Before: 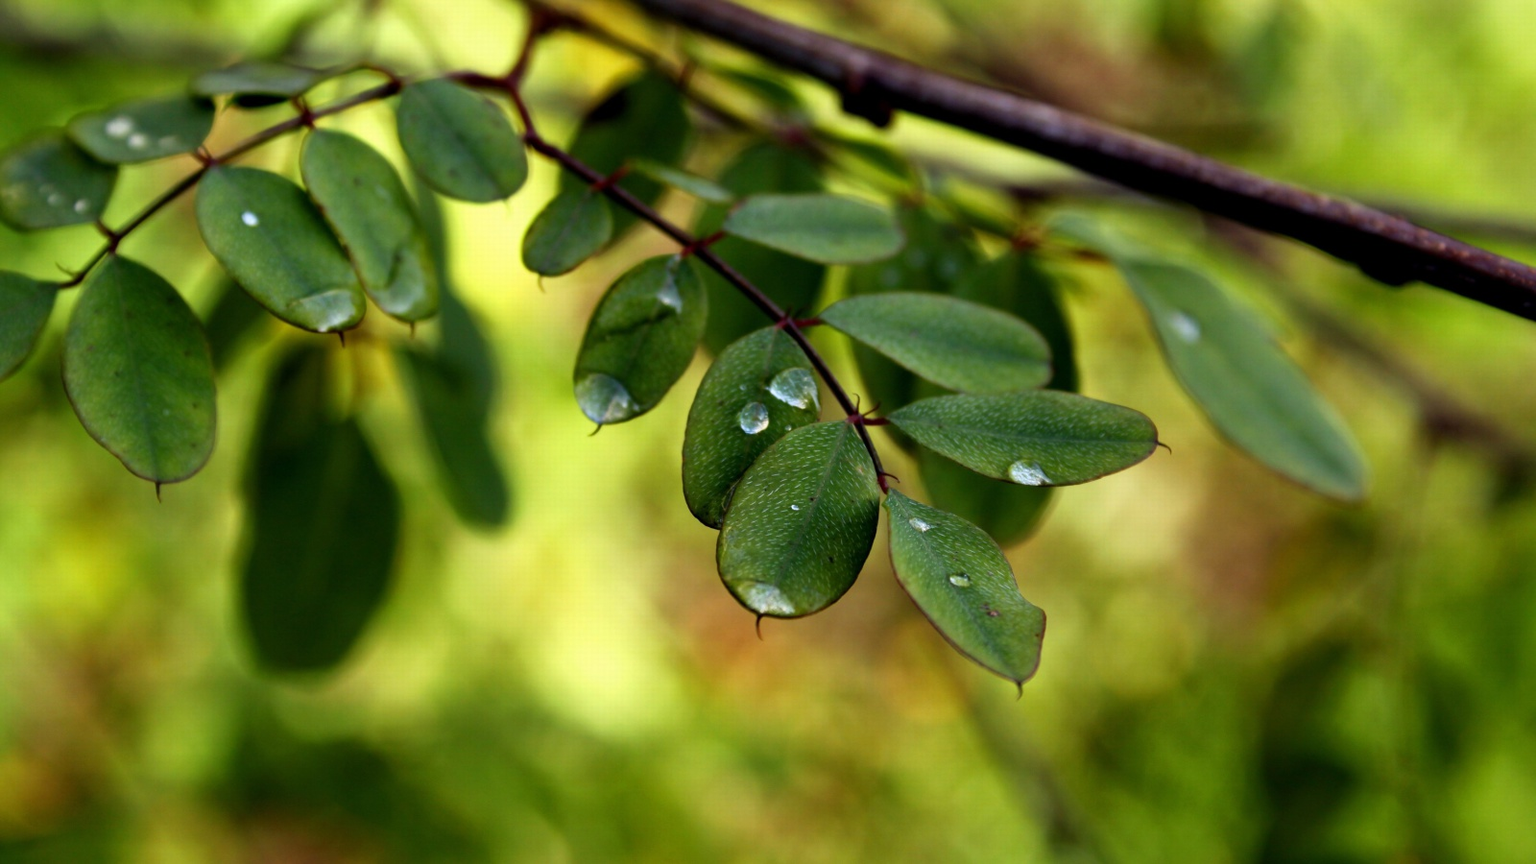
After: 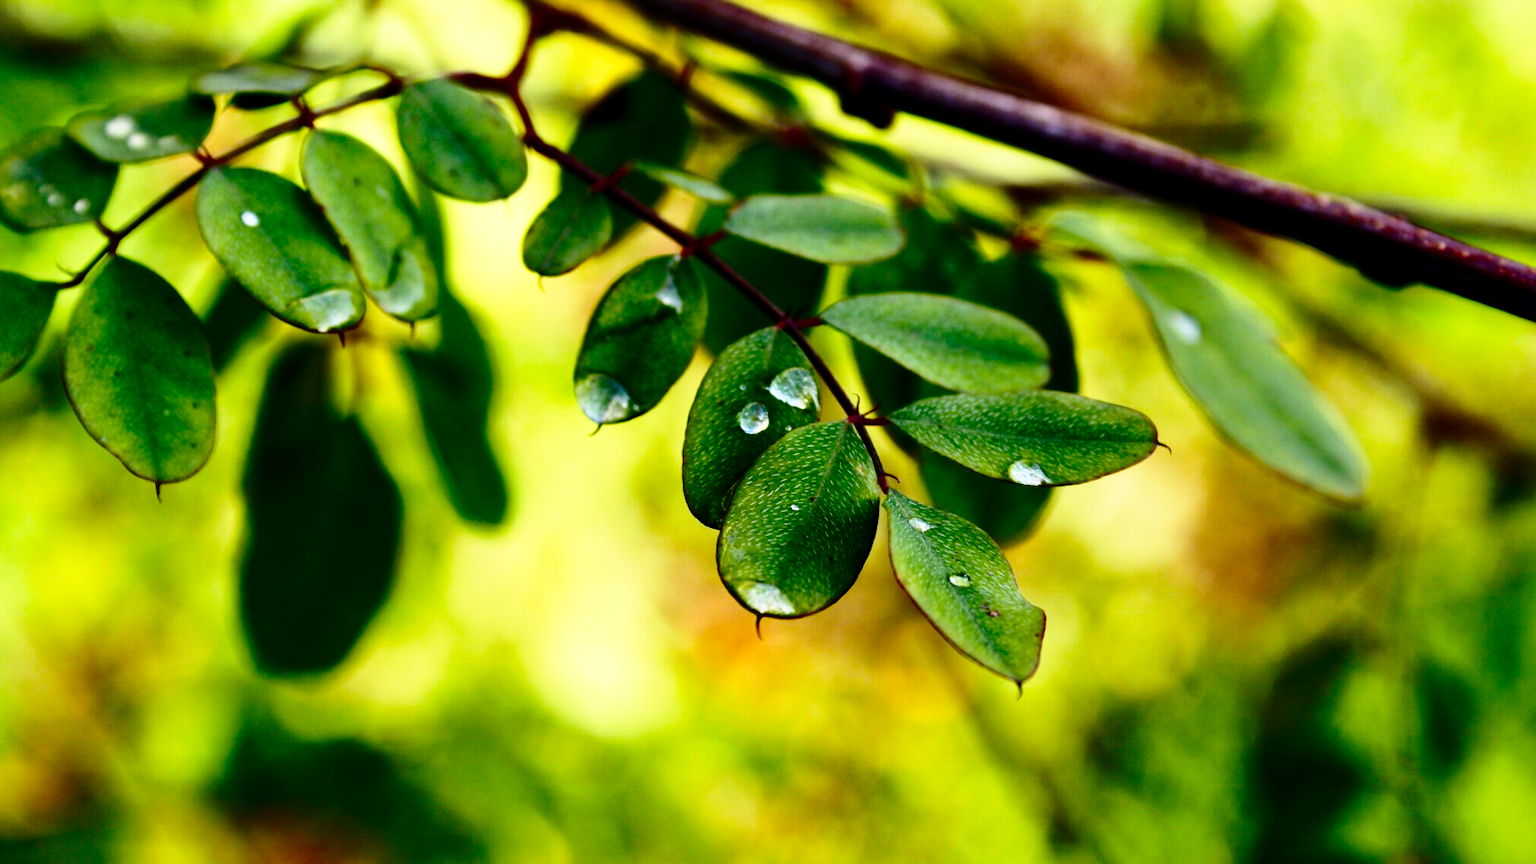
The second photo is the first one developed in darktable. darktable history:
contrast brightness saturation: contrast 0.209, brightness -0.104, saturation 0.211
base curve: curves: ch0 [(0, 0) (0.028, 0.03) (0.121, 0.232) (0.46, 0.748) (0.859, 0.968) (1, 1)], preserve colors none
